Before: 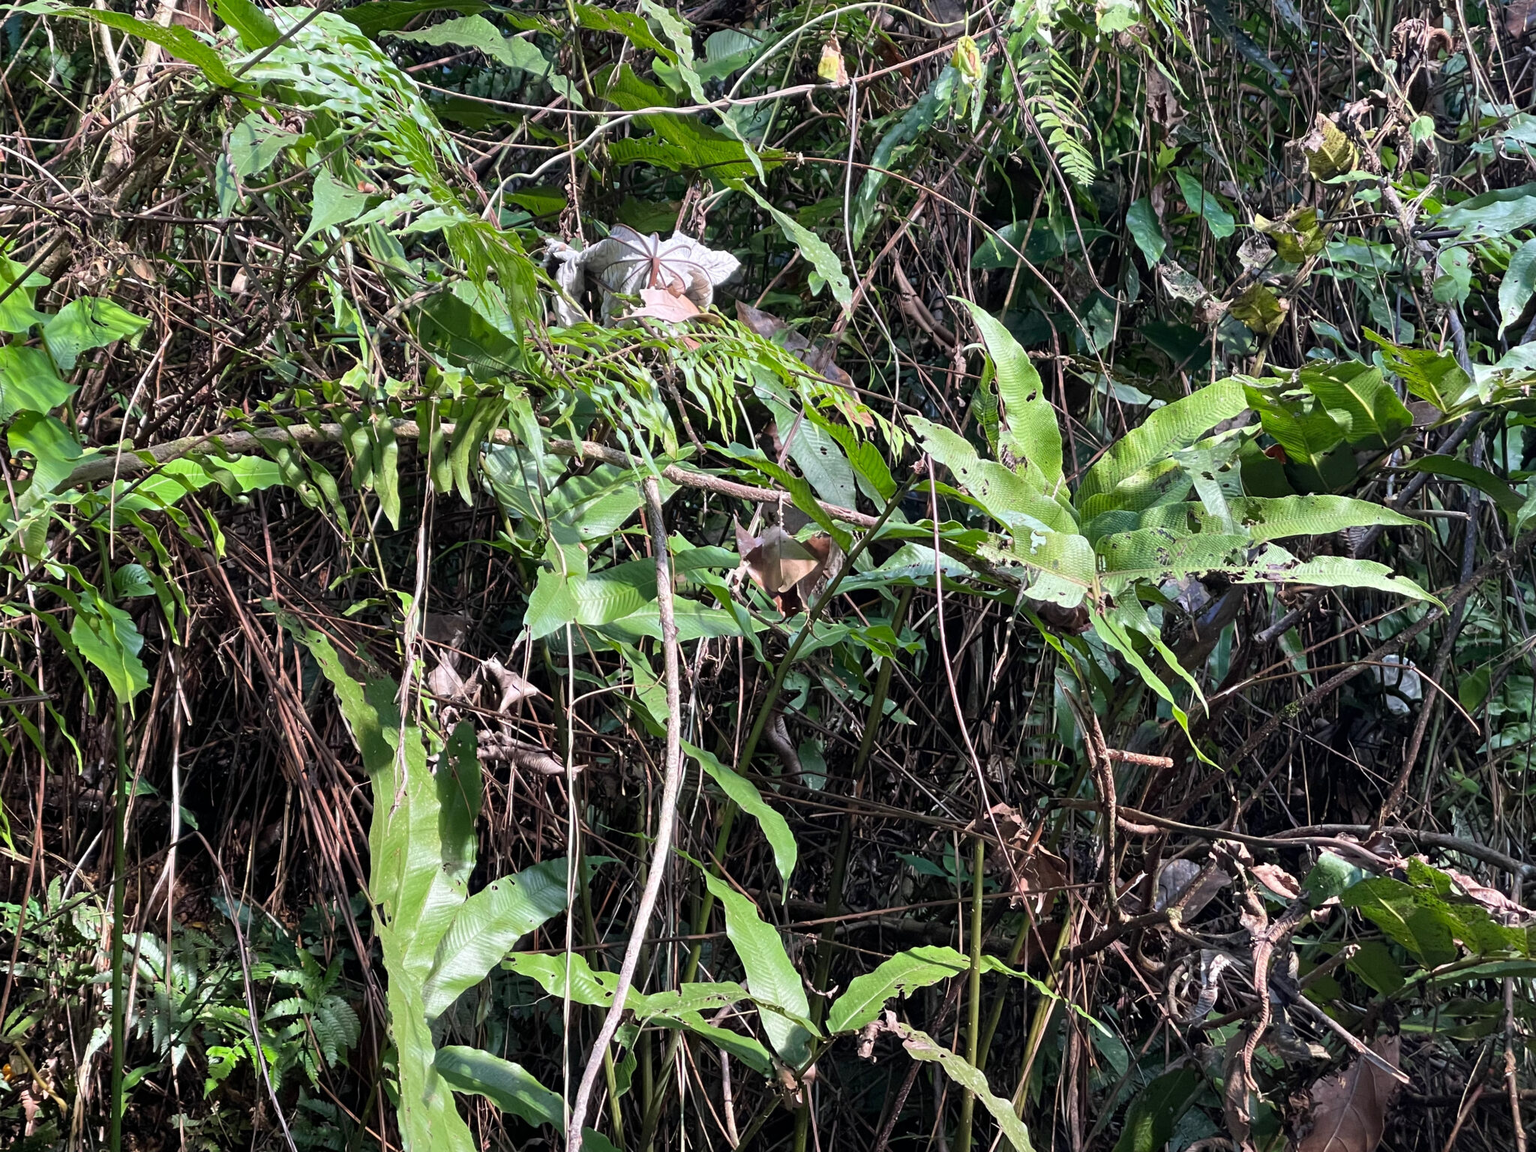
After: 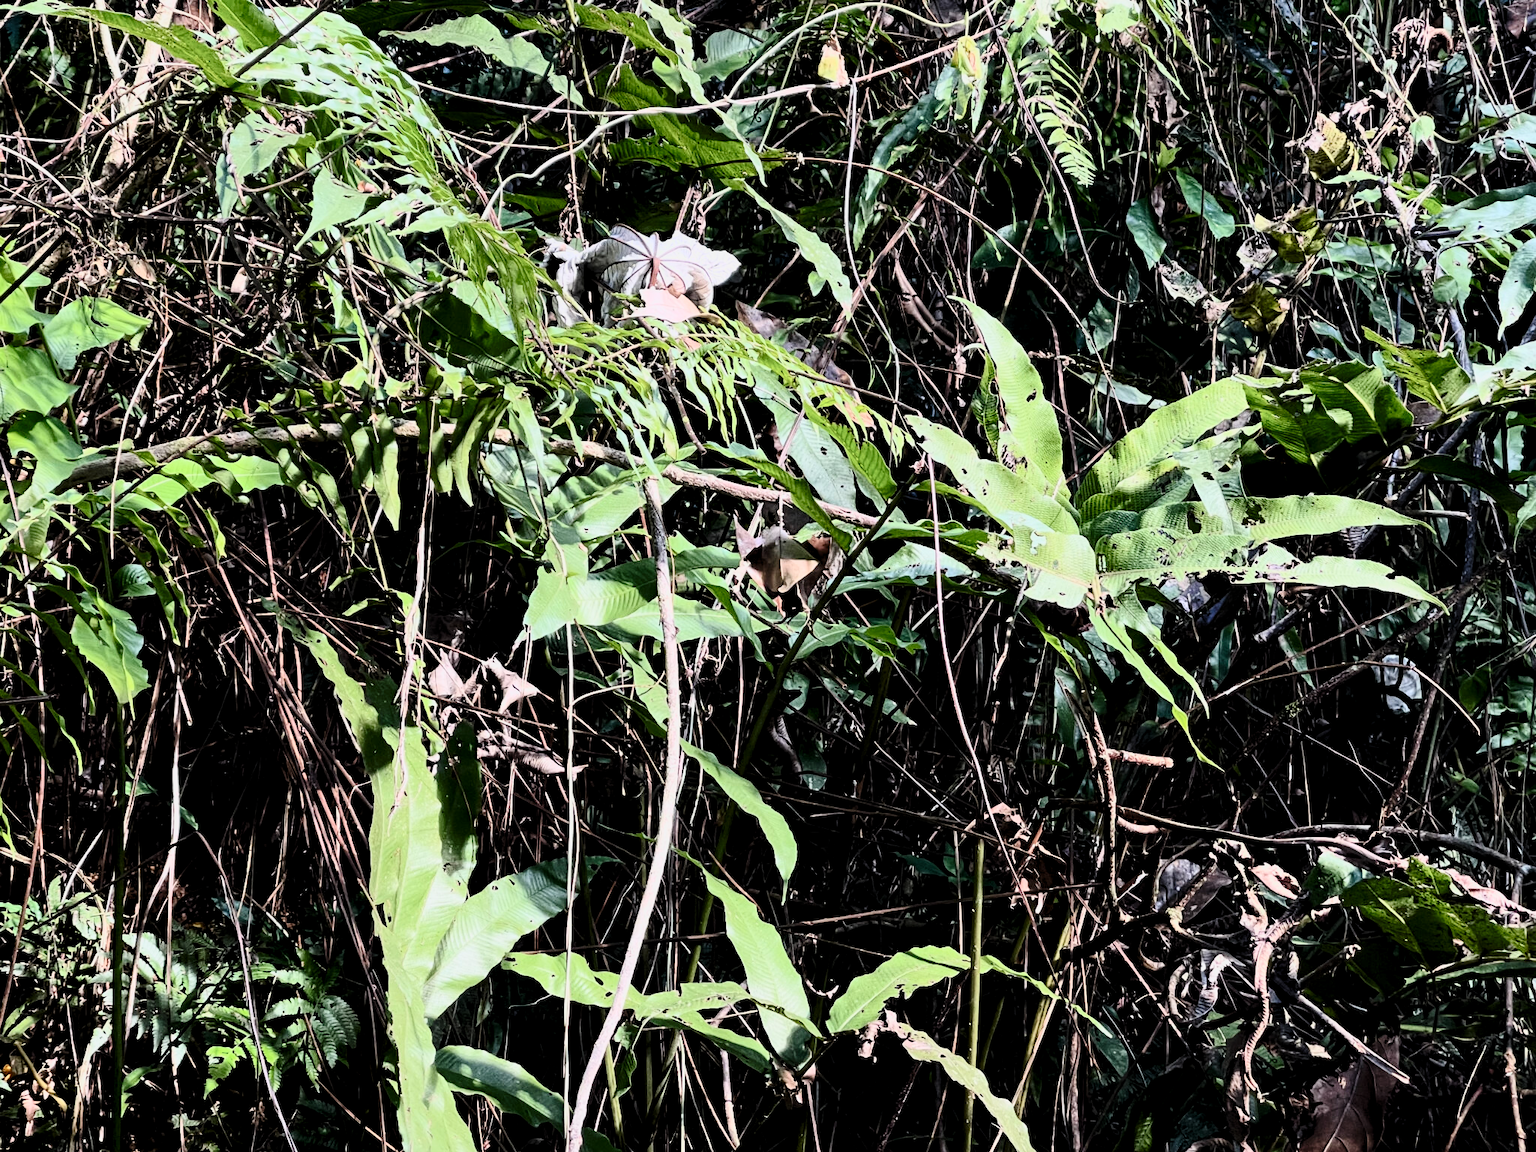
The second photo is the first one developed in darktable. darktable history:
contrast brightness saturation: contrast 0.5, saturation -0.1
tone curve: curves: ch0 [(0.047, 0) (0.292, 0.352) (0.657, 0.678) (1, 0.958)], color space Lab, linked channels, preserve colors none
